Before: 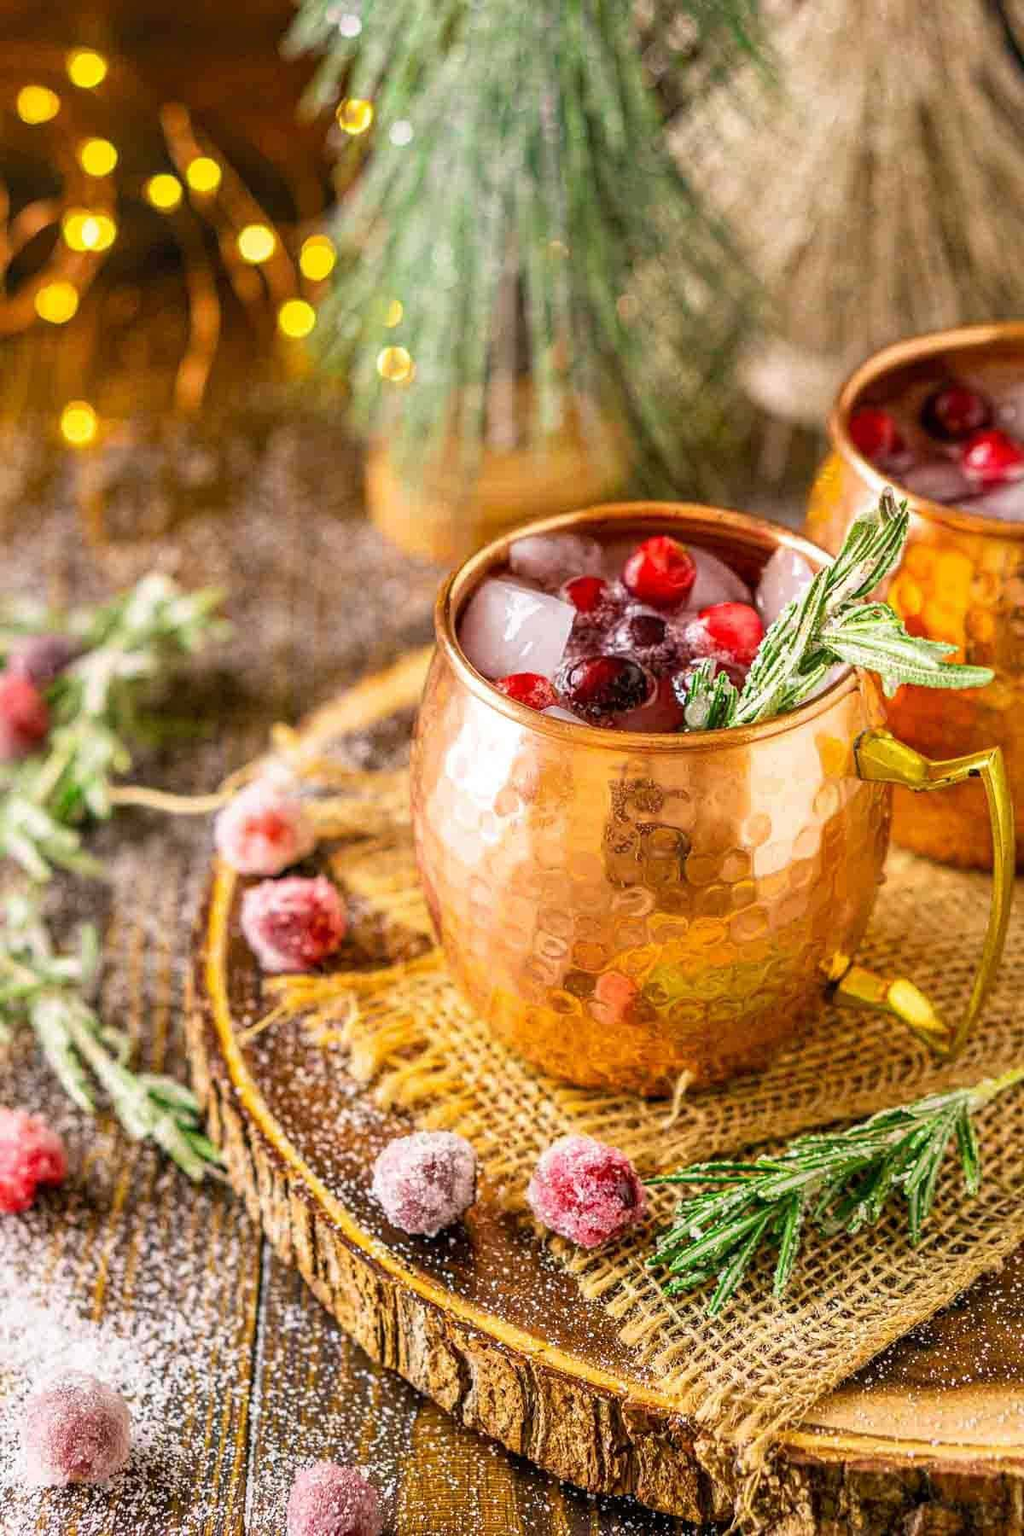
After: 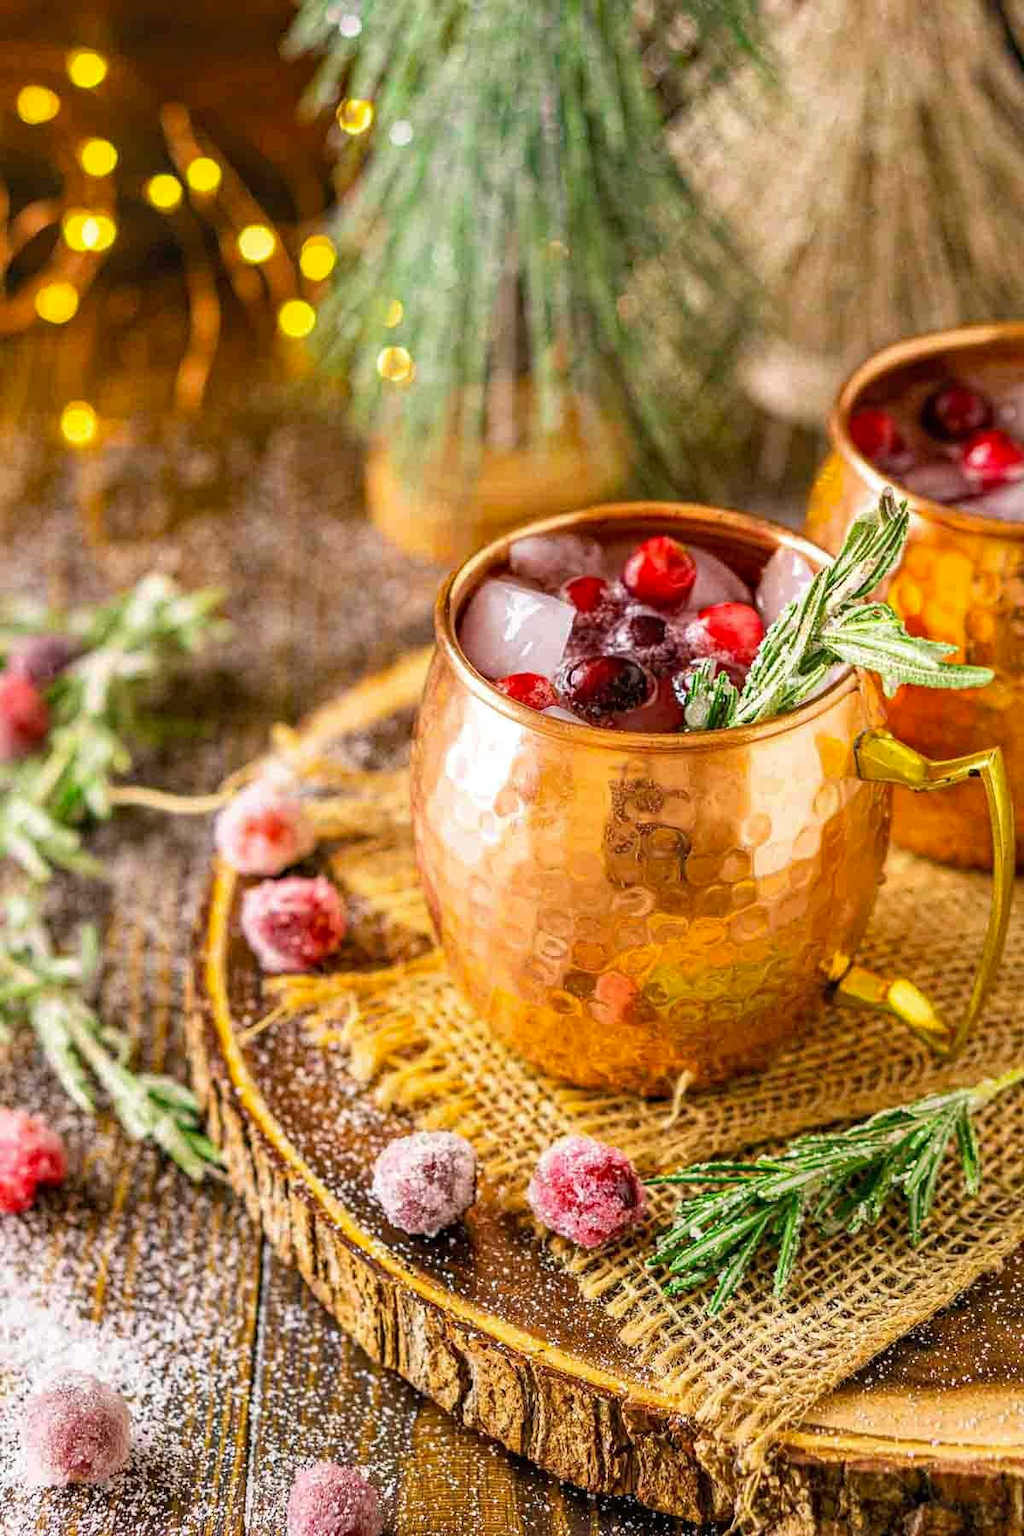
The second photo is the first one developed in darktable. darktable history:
color correction: highlights a* -0.182, highlights b* -0.124
haze removal: compatibility mode true, adaptive false
